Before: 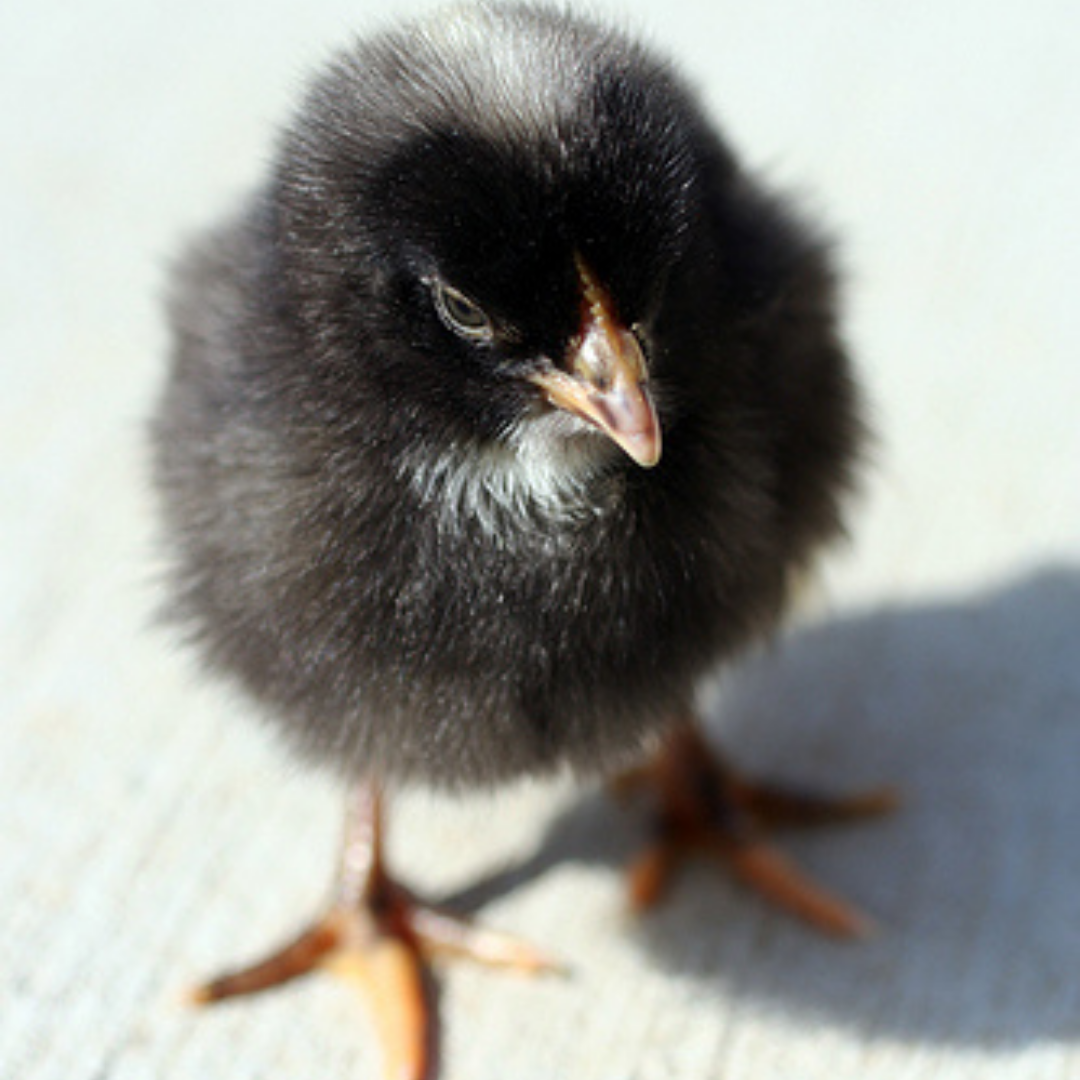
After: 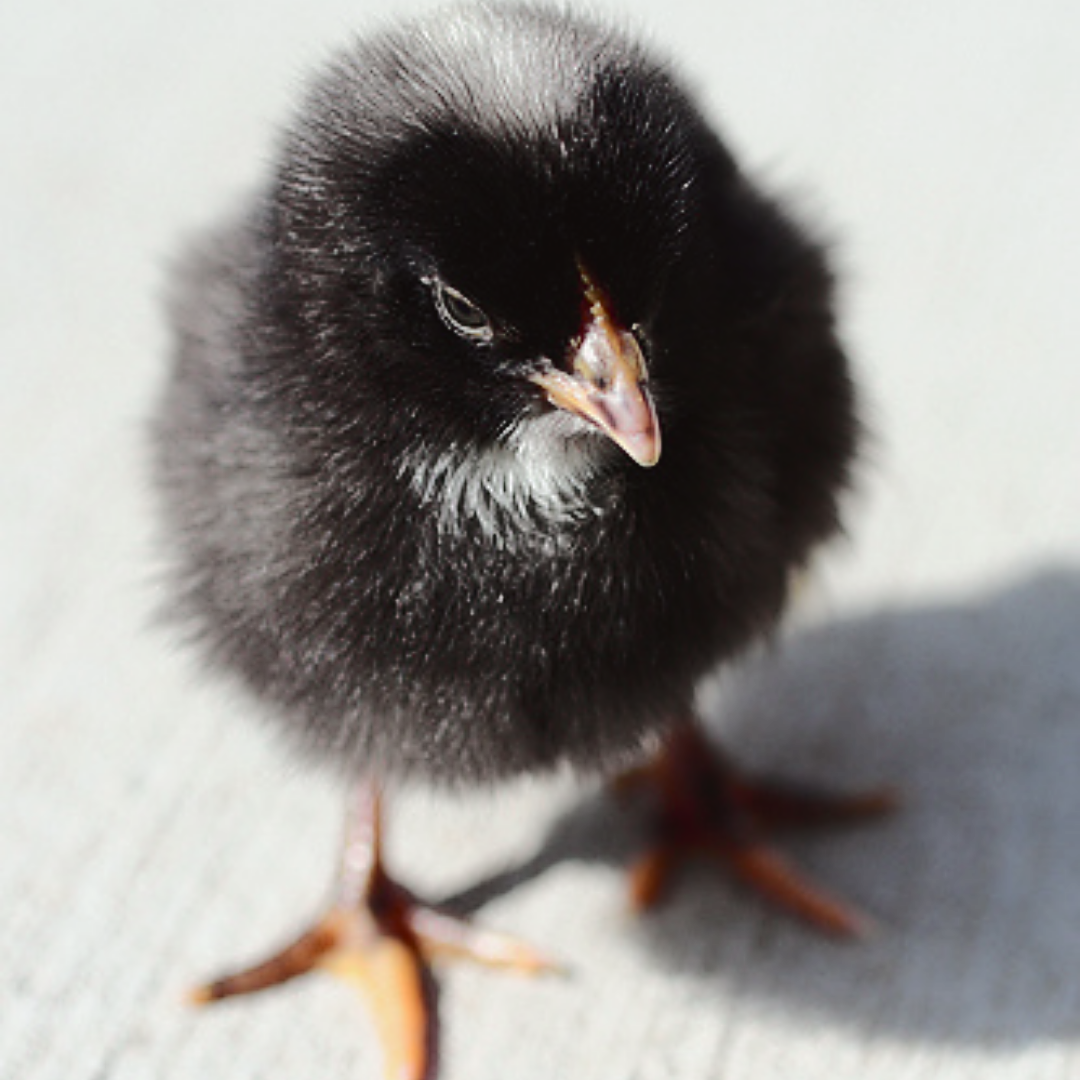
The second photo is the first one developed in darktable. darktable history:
exposure: exposure -0.021 EV, compensate highlight preservation false
base curve: exposure shift 0, preserve colors none
sharpen: on, module defaults
tone curve: curves: ch0 [(0, 0.032) (0.094, 0.08) (0.265, 0.208) (0.41, 0.417) (0.485, 0.524) (0.638, 0.673) (0.845, 0.828) (0.994, 0.964)]; ch1 [(0, 0) (0.161, 0.092) (0.37, 0.302) (0.437, 0.456) (0.469, 0.482) (0.498, 0.504) (0.576, 0.583) (0.644, 0.638) (0.725, 0.765) (1, 1)]; ch2 [(0, 0) (0.352, 0.403) (0.45, 0.469) (0.502, 0.504) (0.54, 0.521) (0.589, 0.576) (1, 1)], color space Lab, independent channels, preserve colors none
